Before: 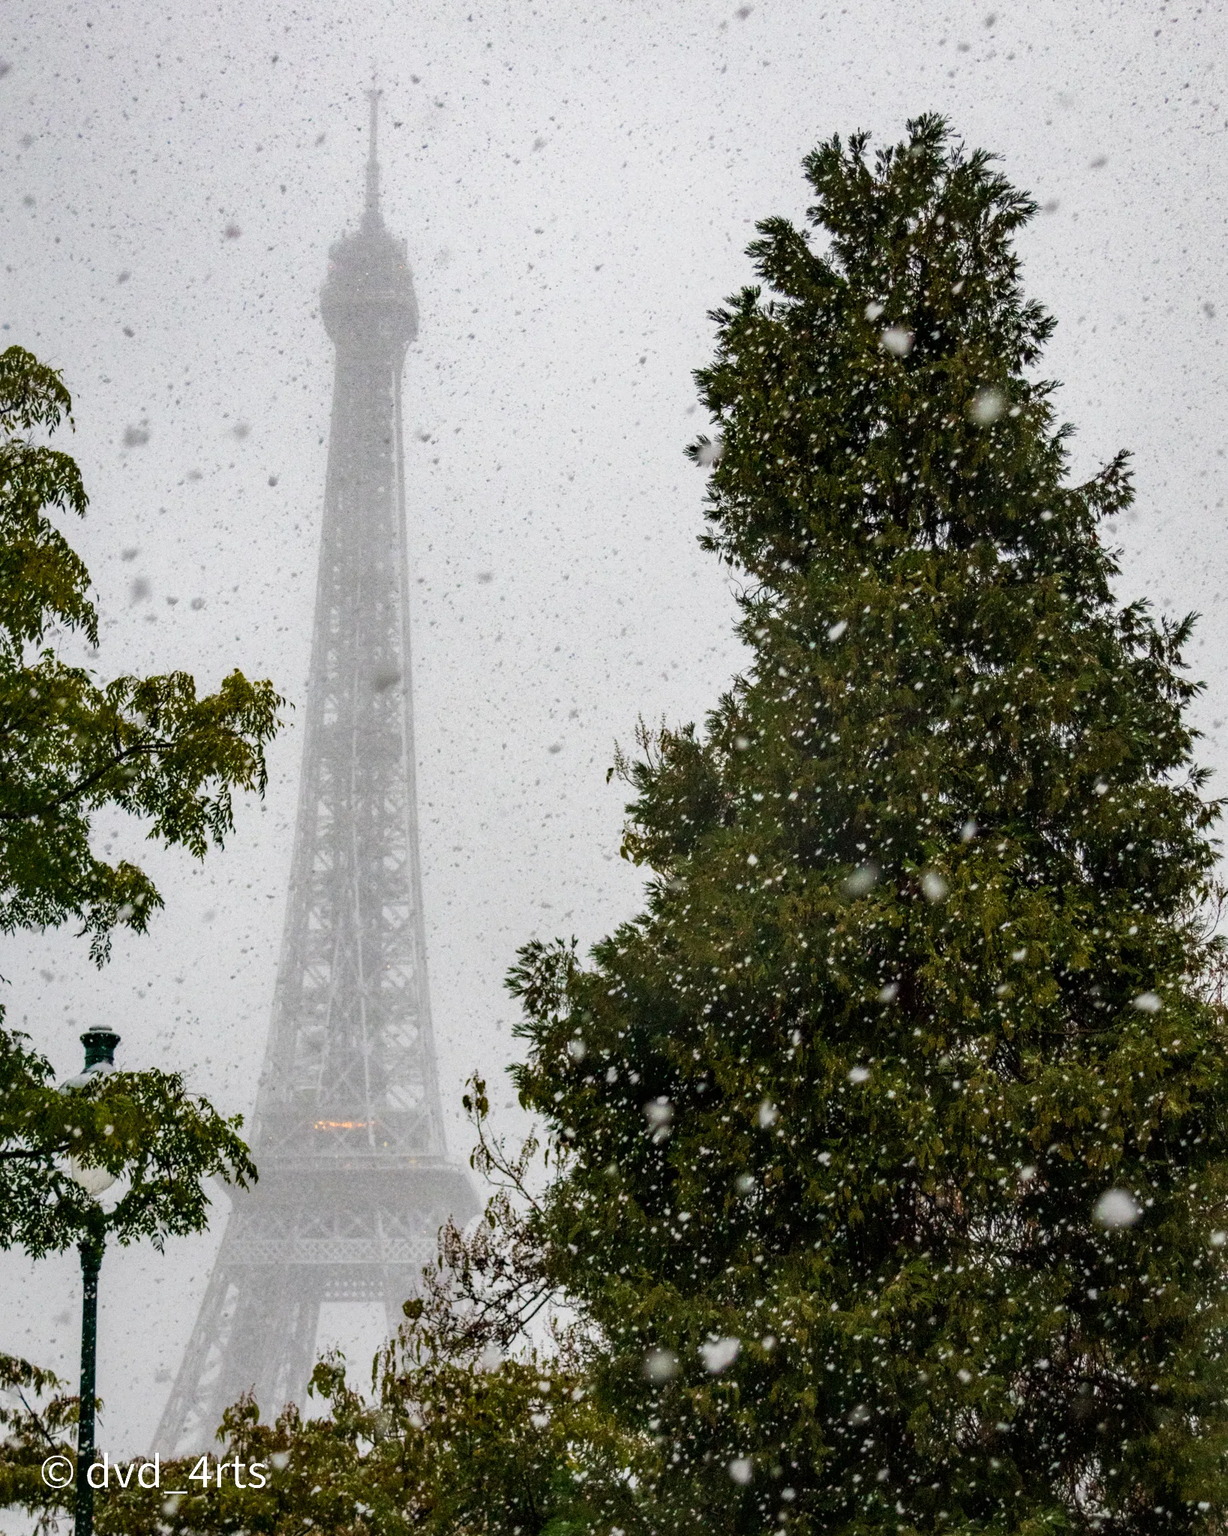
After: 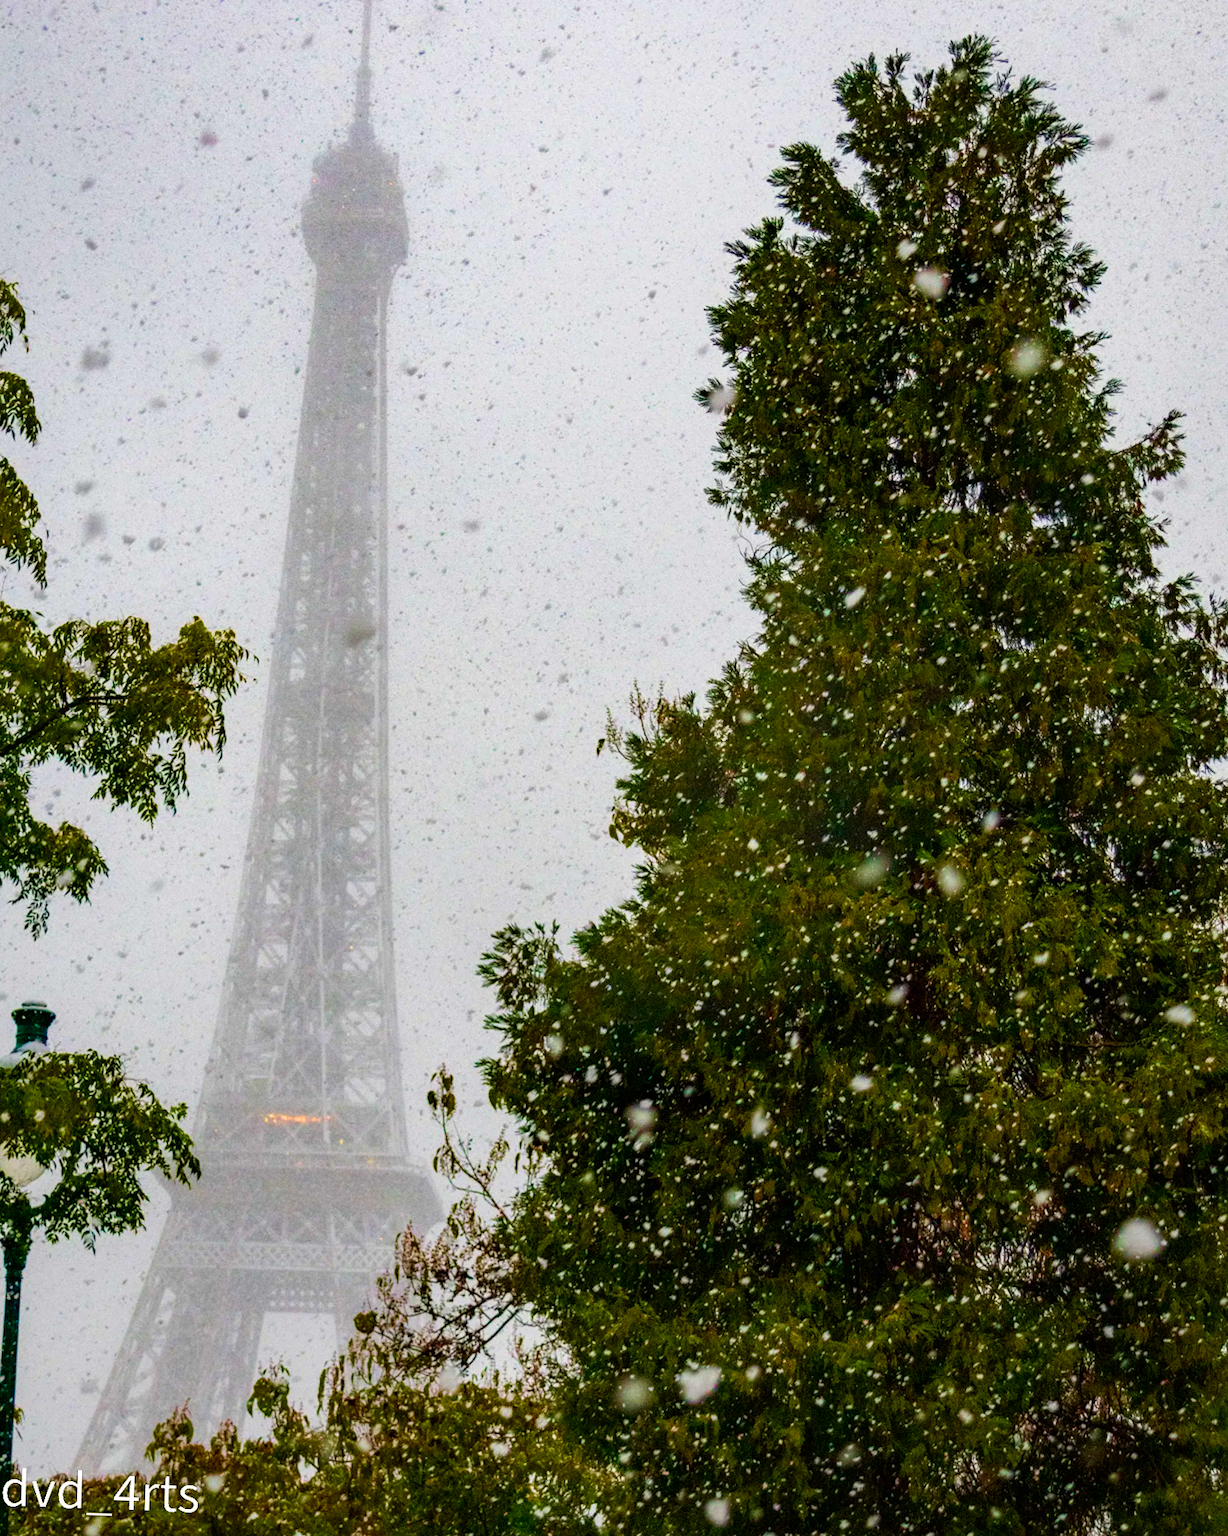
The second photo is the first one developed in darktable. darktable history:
contrast brightness saturation: saturation 0.5
crop and rotate: angle -1.96°, left 3.097%, top 4.154%, right 1.586%, bottom 0.529%
velvia: strength 50%
color balance rgb: perceptual saturation grading › global saturation 20%, perceptual saturation grading › highlights -50%, perceptual saturation grading › shadows 30%
